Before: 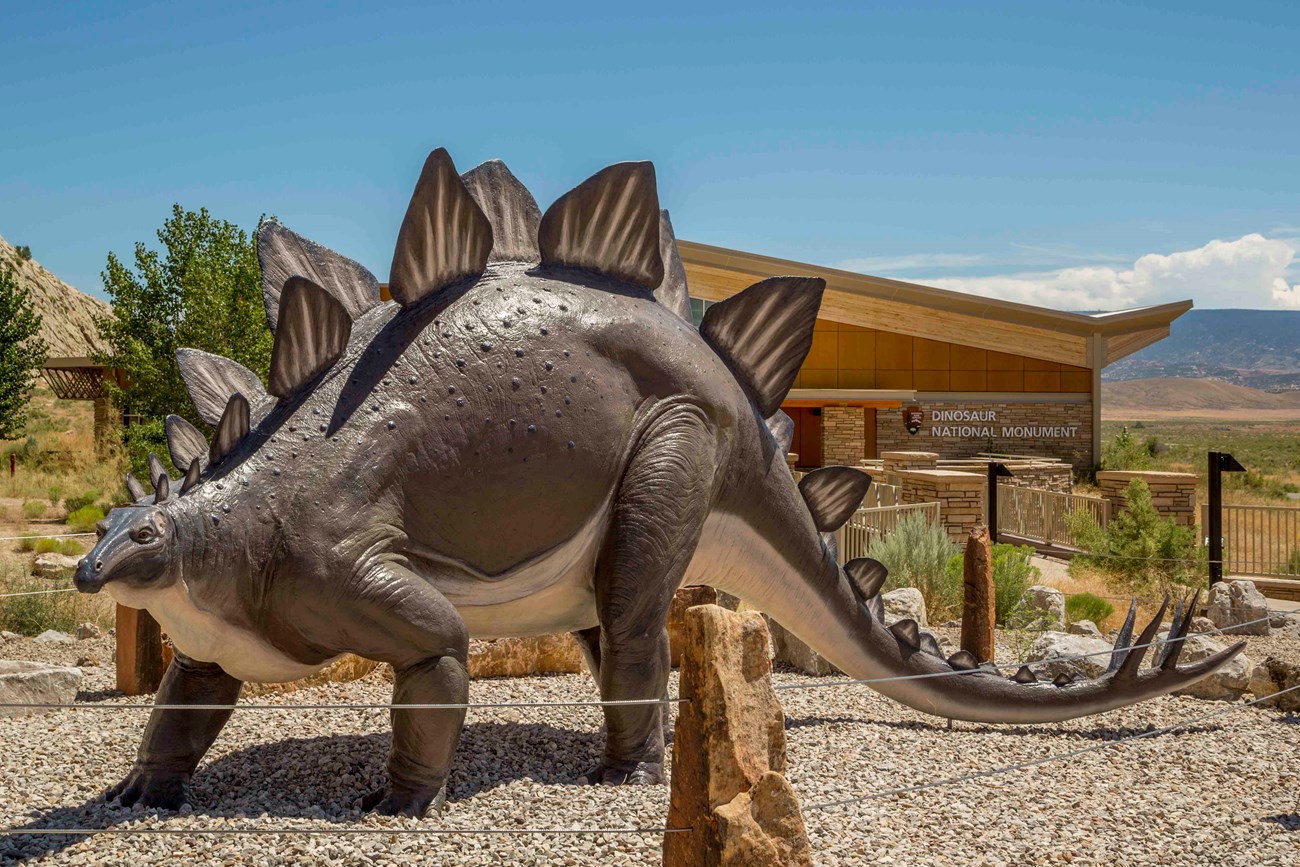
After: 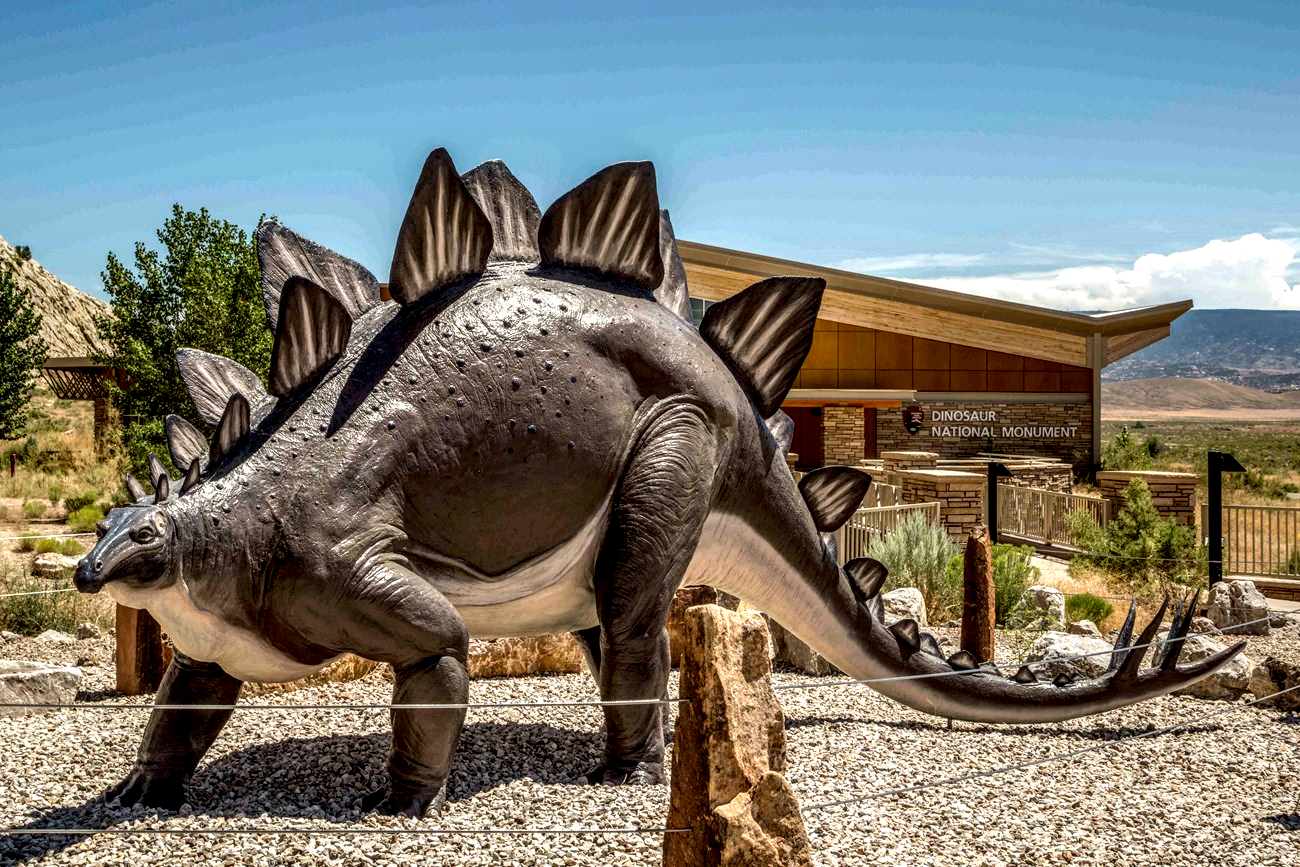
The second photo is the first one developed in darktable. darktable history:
local contrast: highlights 20%, detail 197%
exposure: exposure 0.161 EV, compensate highlight preservation false
